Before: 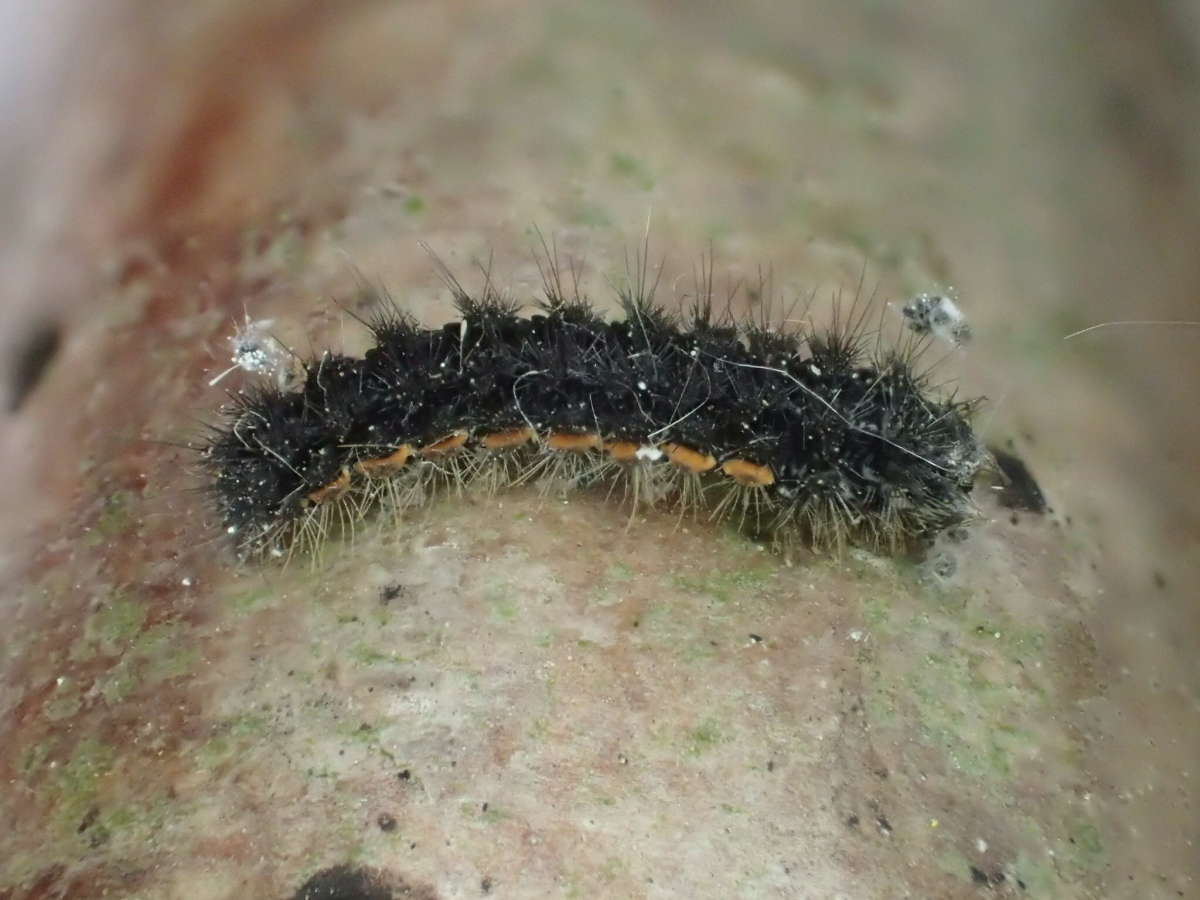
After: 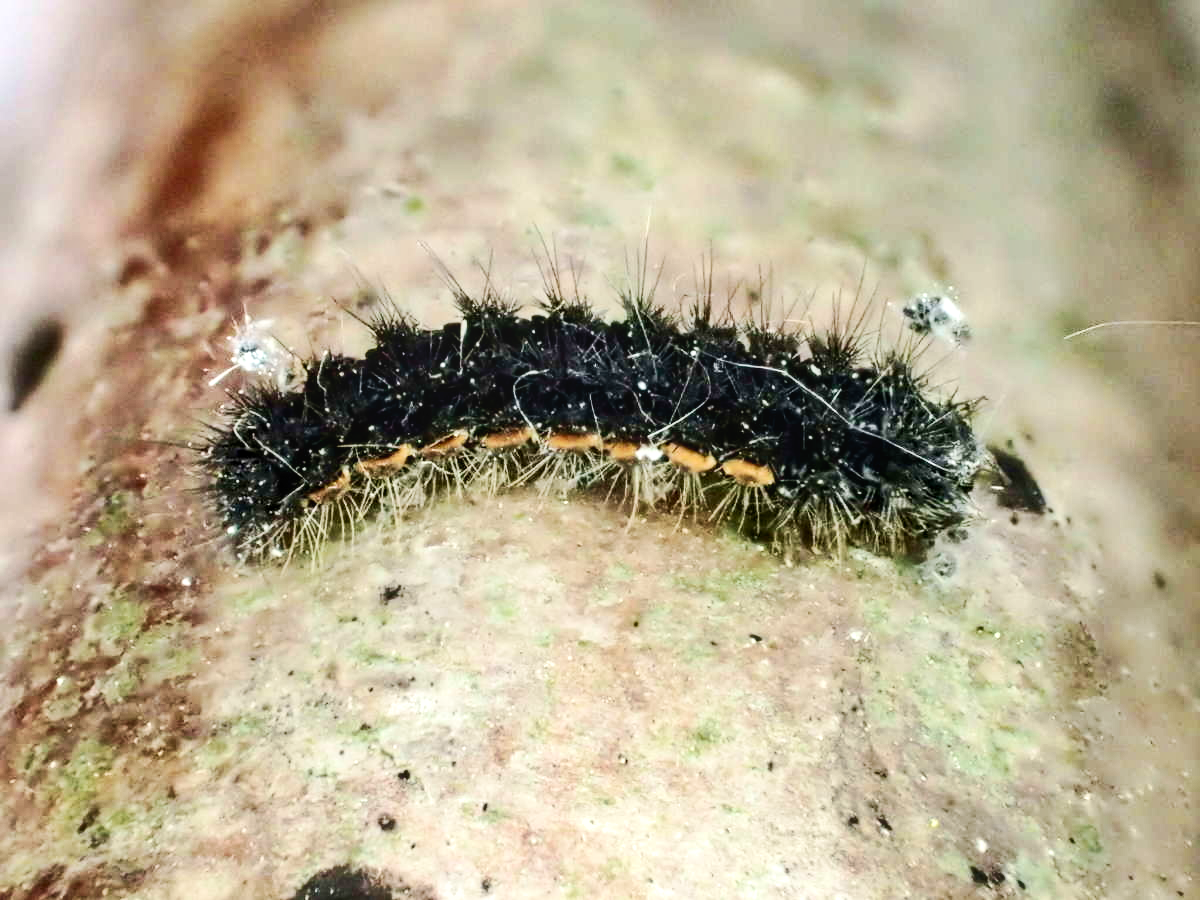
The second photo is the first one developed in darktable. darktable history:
local contrast: on, module defaults
velvia: on, module defaults
tone curve: curves: ch0 [(0, 0.013) (0.054, 0.018) (0.205, 0.191) (0.289, 0.292) (0.39, 0.424) (0.493, 0.551) (0.666, 0.743) (0.795, 0.841) (1, 0.998)]; ch1 [(0, 0) (0.385, 0.343) (0.439, 0.415) (0.494, 0.495) (0.501, 0.501) (0.51, 0.509) (0.54, 0.552) (0.586, 0.614) (0.66, 0.706) (0.783, 0.804) (1, 1)]; ch2 [(0, 0) (0.32, 0.281) (0.403, 0.399) (0.441, 0.428) (0.47, 0.469) (0.498, 0.496) (0.524, 0.538) (0.566, 0.579) (0.633, 0.665) (0.7, 0.711) (1, 1)], preserve colors none
exposure: black level correction 0, exposure 0.685 EV, compensate exposure bias true, compensate highlight preservation false
contrast brightness saturation: contrast 0.289
shadows and highlights: low approximation 0.01, soften with gaussian
